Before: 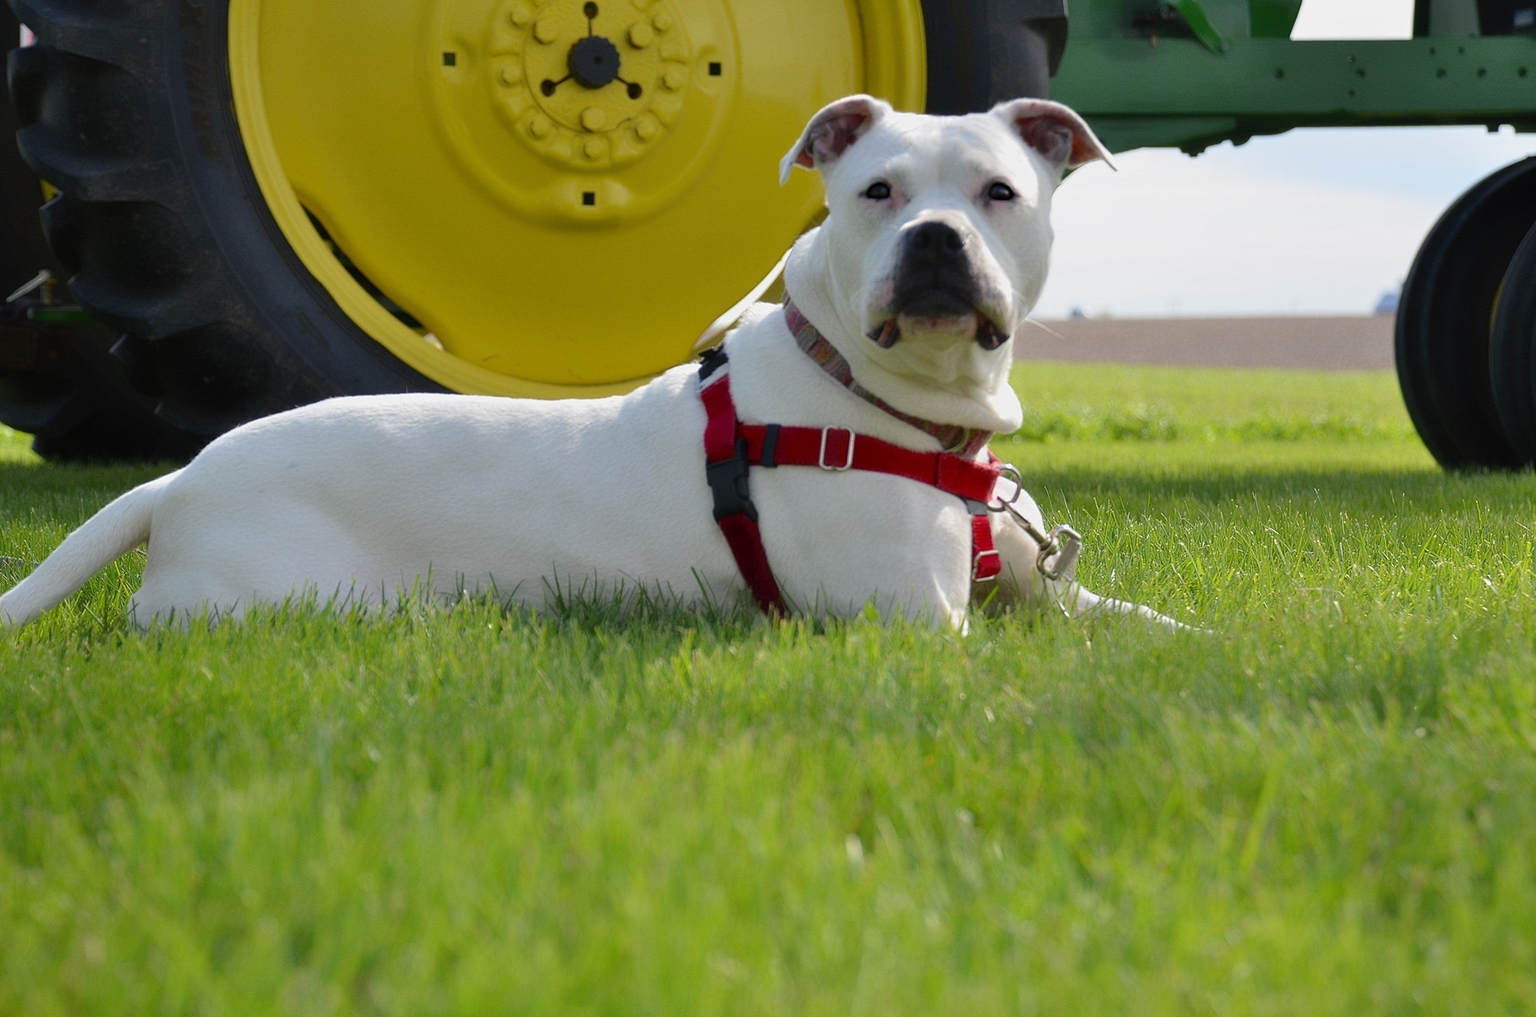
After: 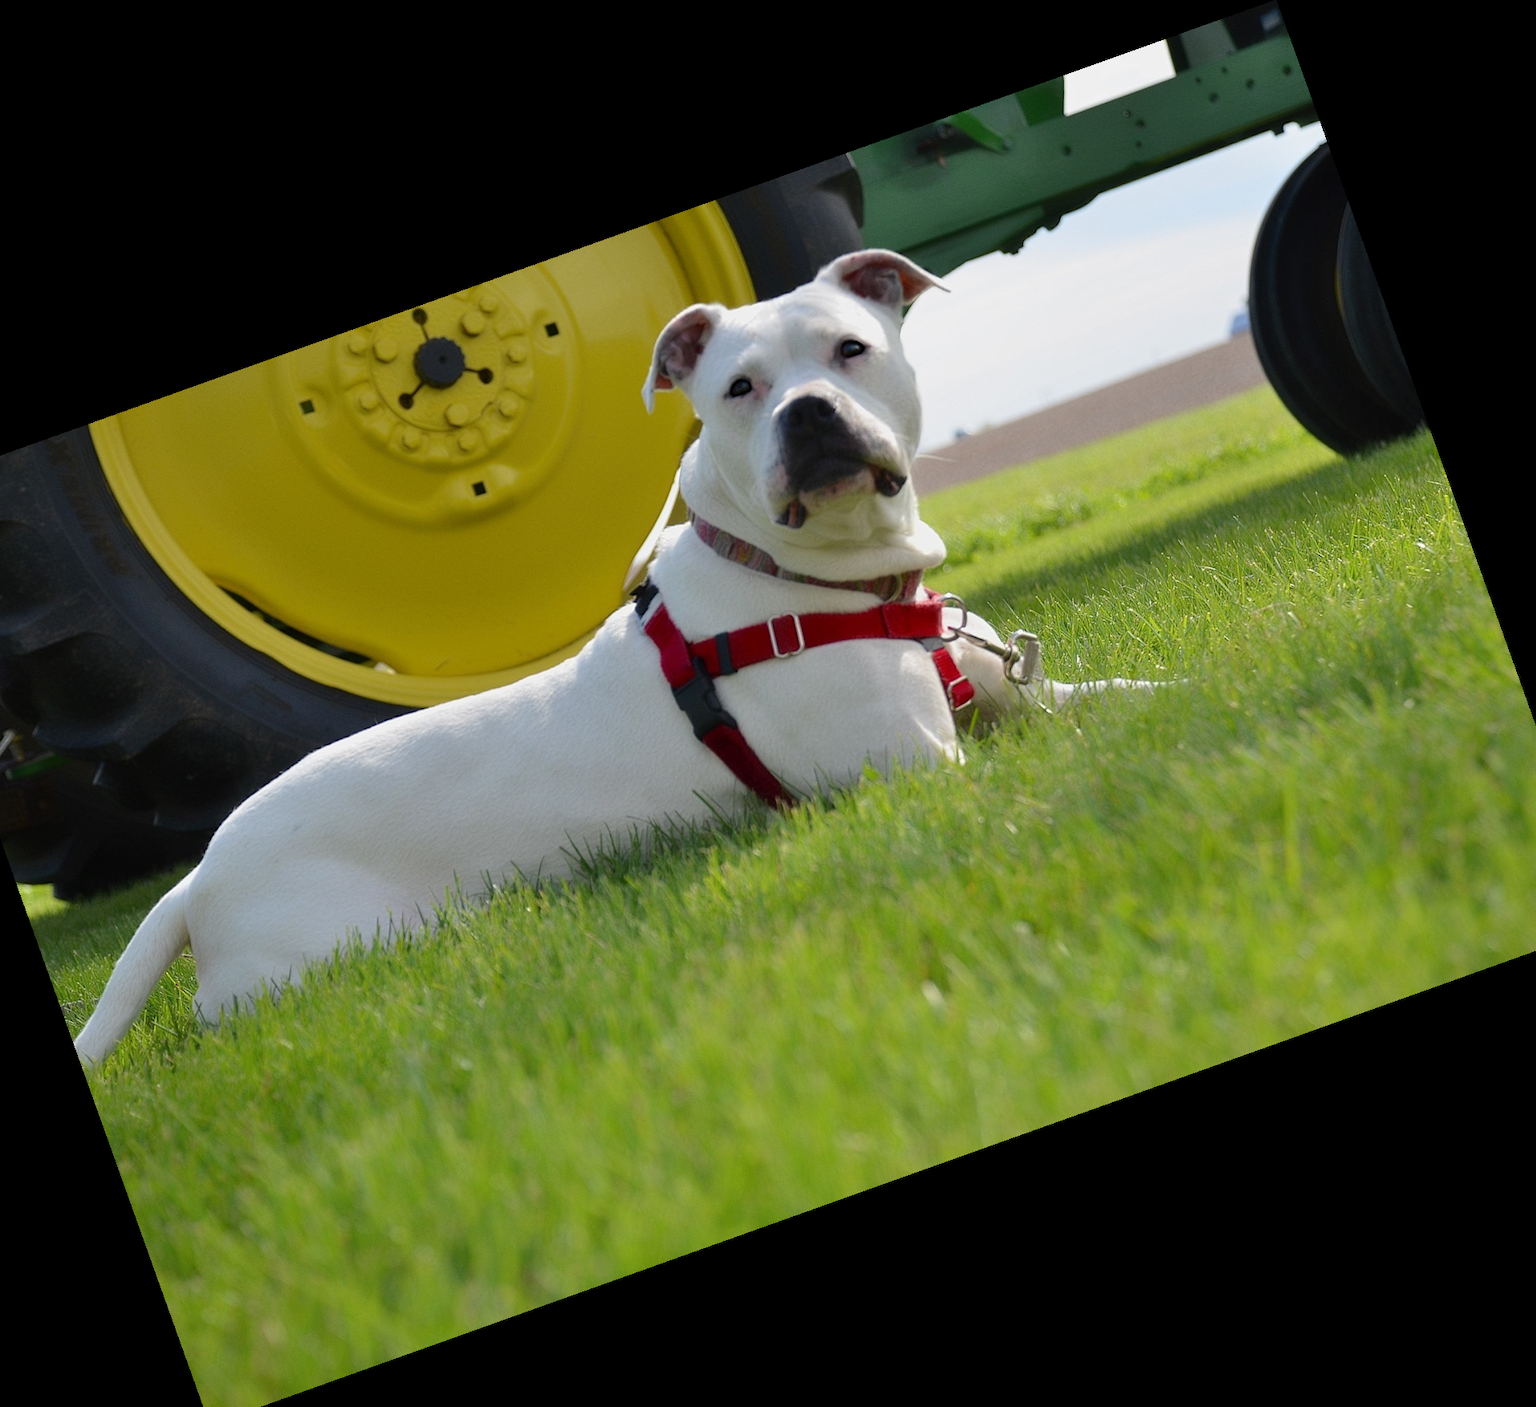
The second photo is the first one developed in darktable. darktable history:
crop and rotate: angle 19.67°, left 6.984%, right 4.054%, bottom 1.137%
